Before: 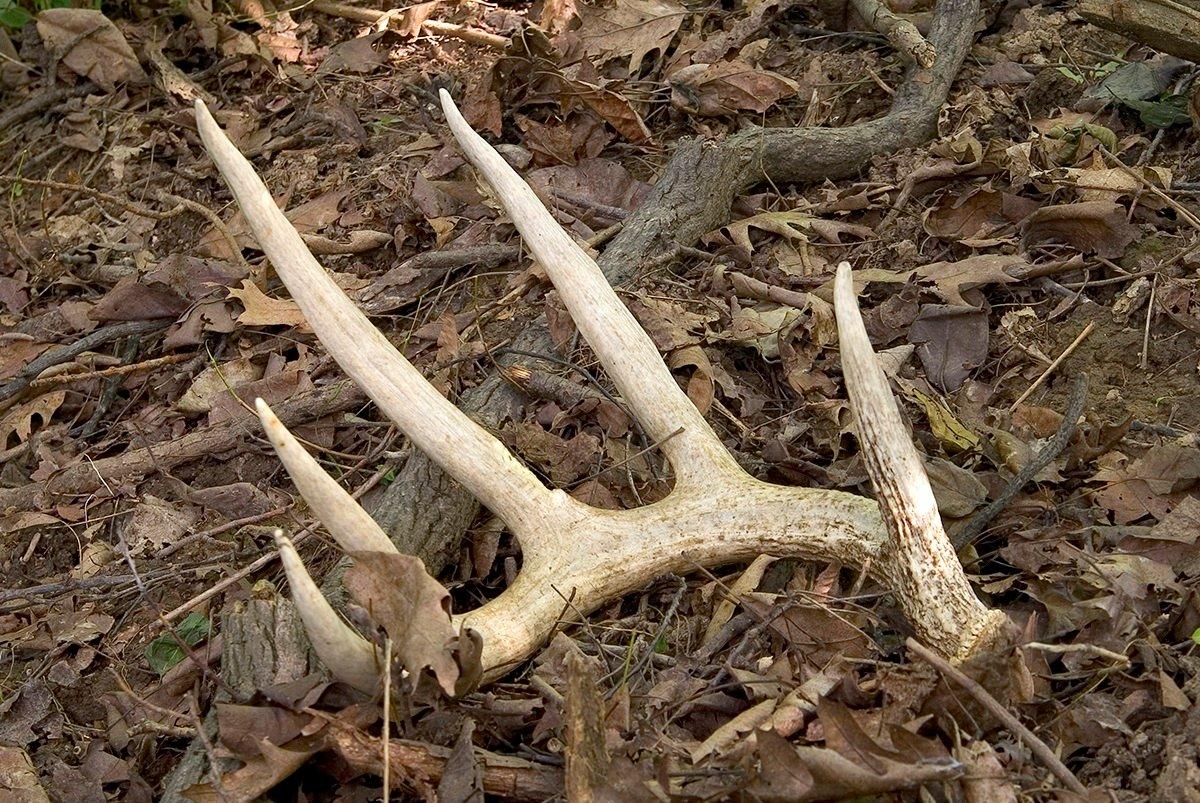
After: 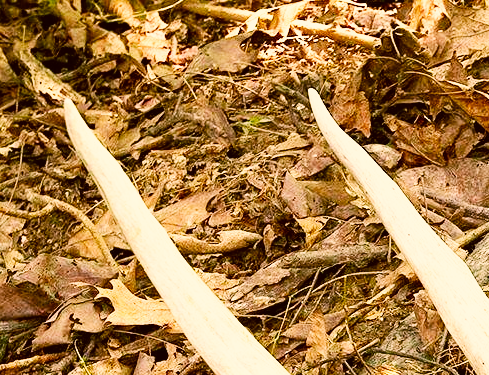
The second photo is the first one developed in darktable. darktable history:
color correction: highlights a* 8.66, highlights b* 15.85, shadows a* -0.327, shadows b* 26.67
base curve: curves: ch0 [(0, 0) (0.007, 0.004) (0.027, 0.03) (0.046, 0.07) (0.207, 0.54) (0.442, 0.872) (0.673, 0.972) (1, 1)], preserve colors none
exposure: compensate exposure bias true, compensate highlight preservation false
crop and rotate: left 10.938%, top 0.063%, right 48.245%, bottom 53.123%
